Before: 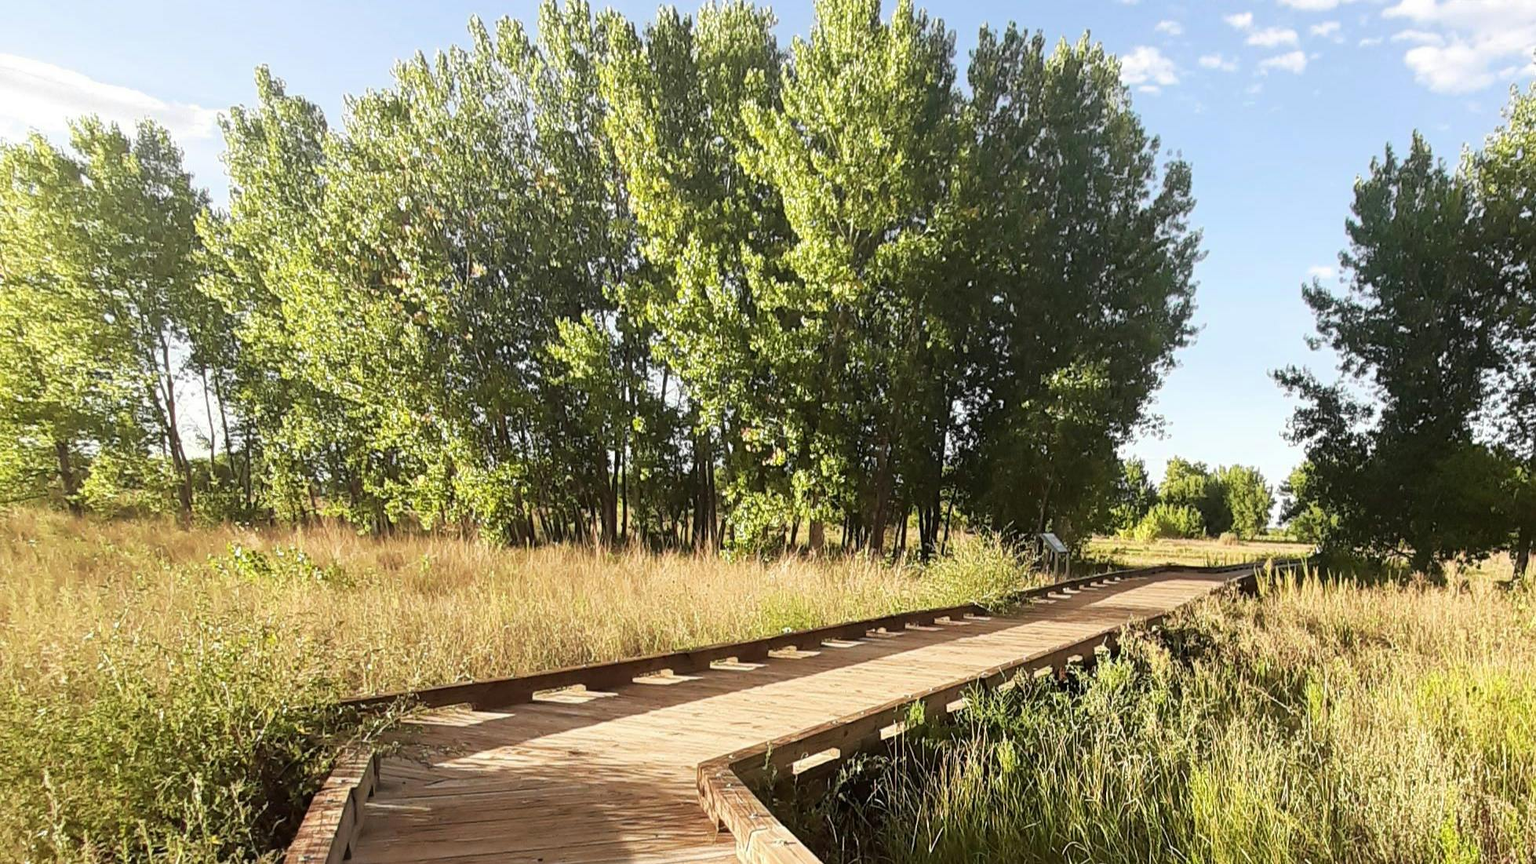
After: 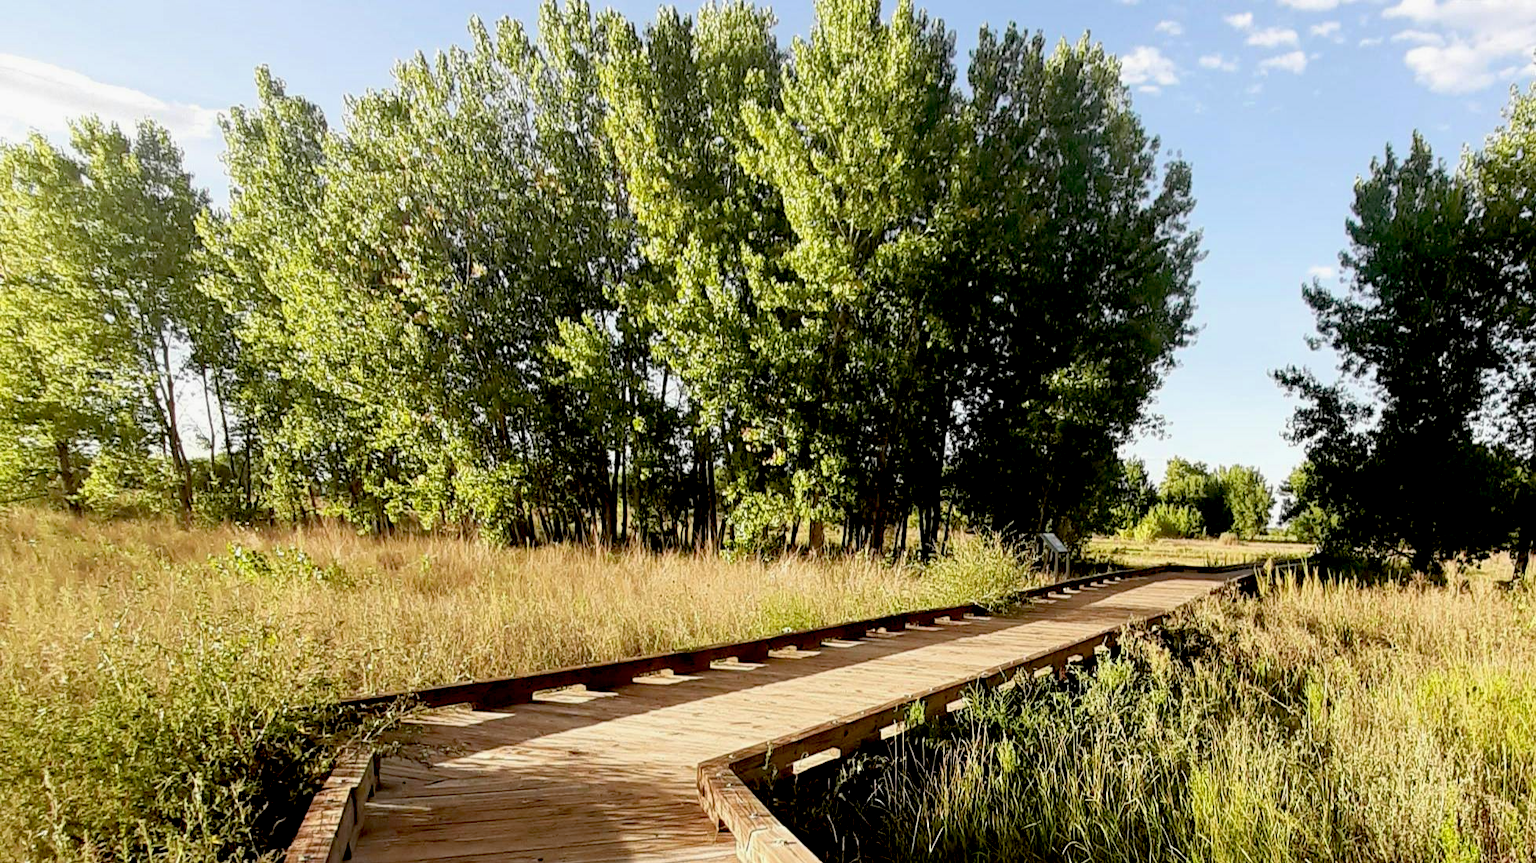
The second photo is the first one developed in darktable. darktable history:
color correction: highlights b* -0.054
exposure: black level correction 0.03, exposure -0.08 EV, compensate highlight preservation false
